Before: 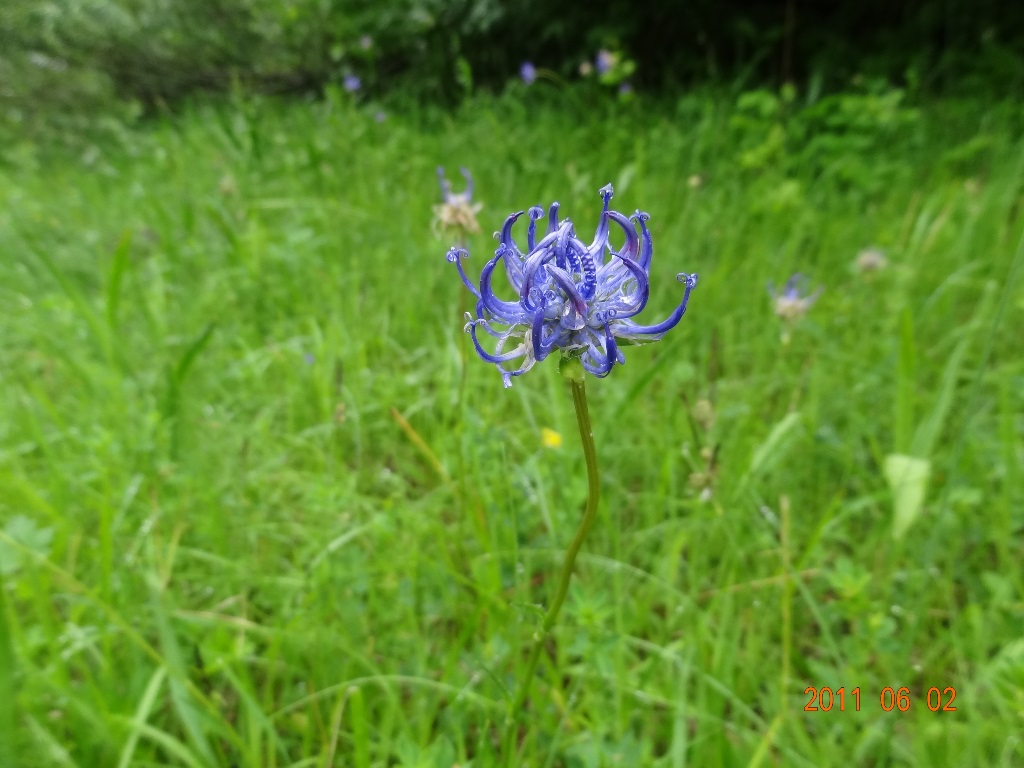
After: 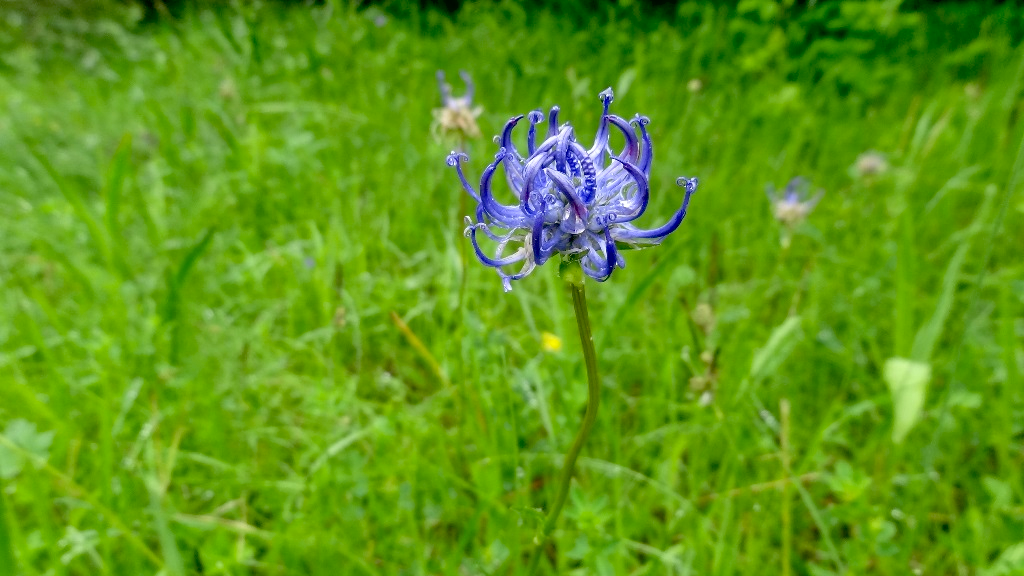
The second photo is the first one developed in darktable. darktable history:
crop and rotate: top 12.5%, bottom 12.5%
exposure: black level correction 0.025, exposure 0.182 EV, compensate highlight preservation false
shadows and highlights: low approximation 0.01, soften with gaussian
